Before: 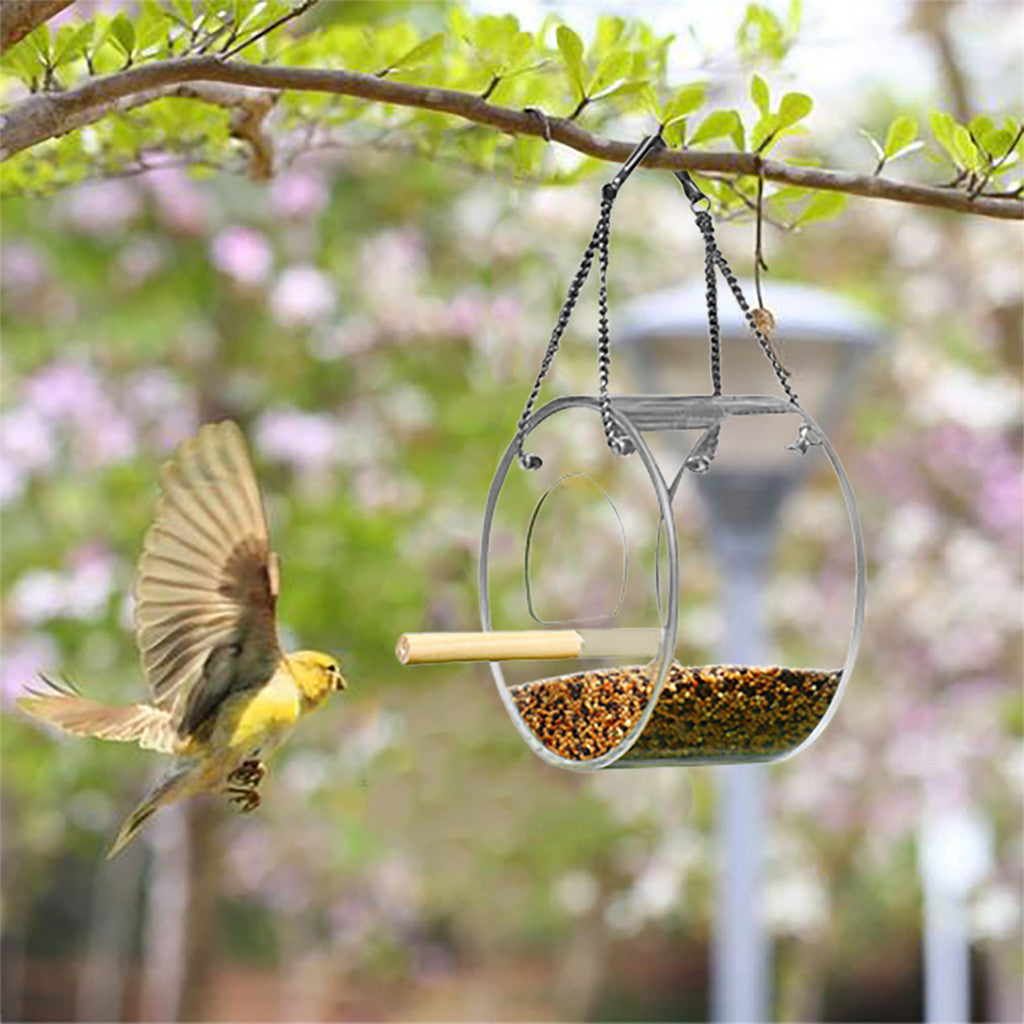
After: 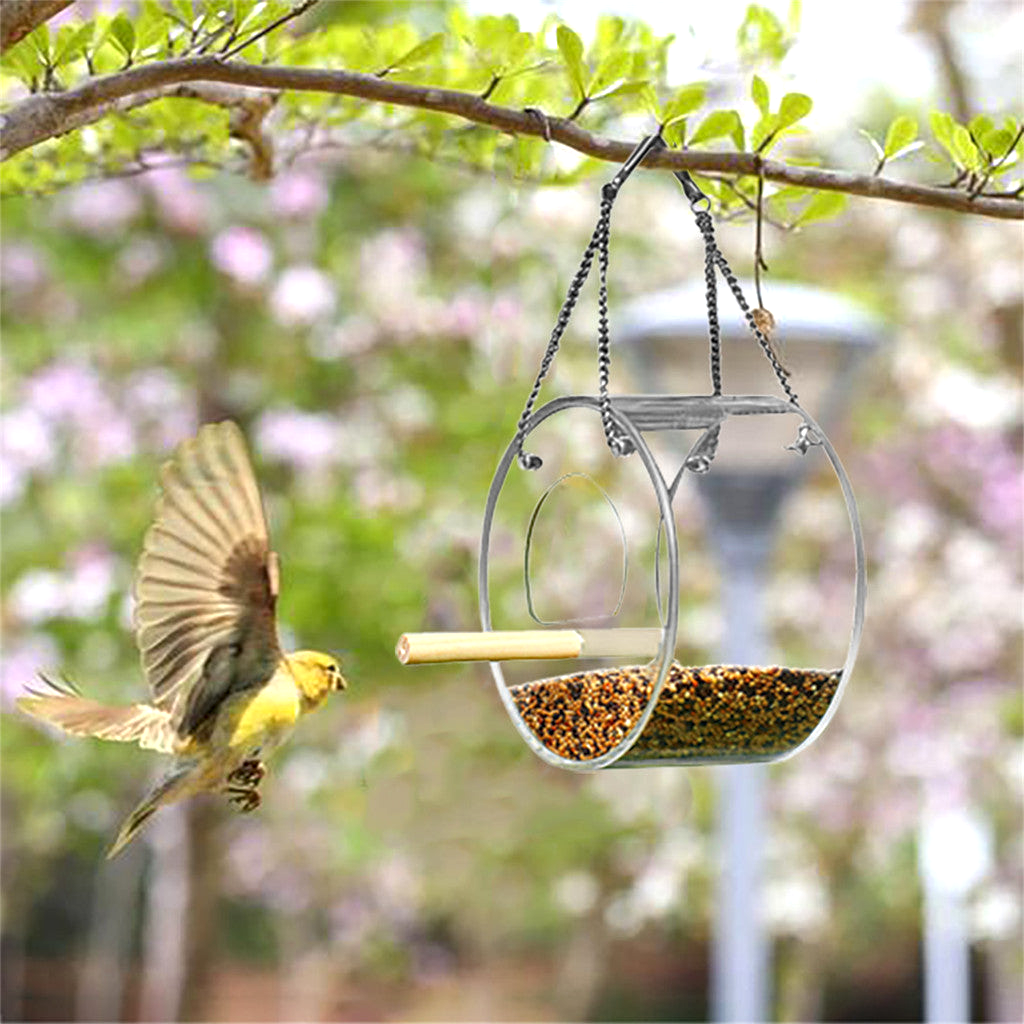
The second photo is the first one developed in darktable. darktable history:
local contrast: on, module defaults
tone equalizer: on, module defaults
exposure: exposure 0.207 EV, compensate highlight preservation false
